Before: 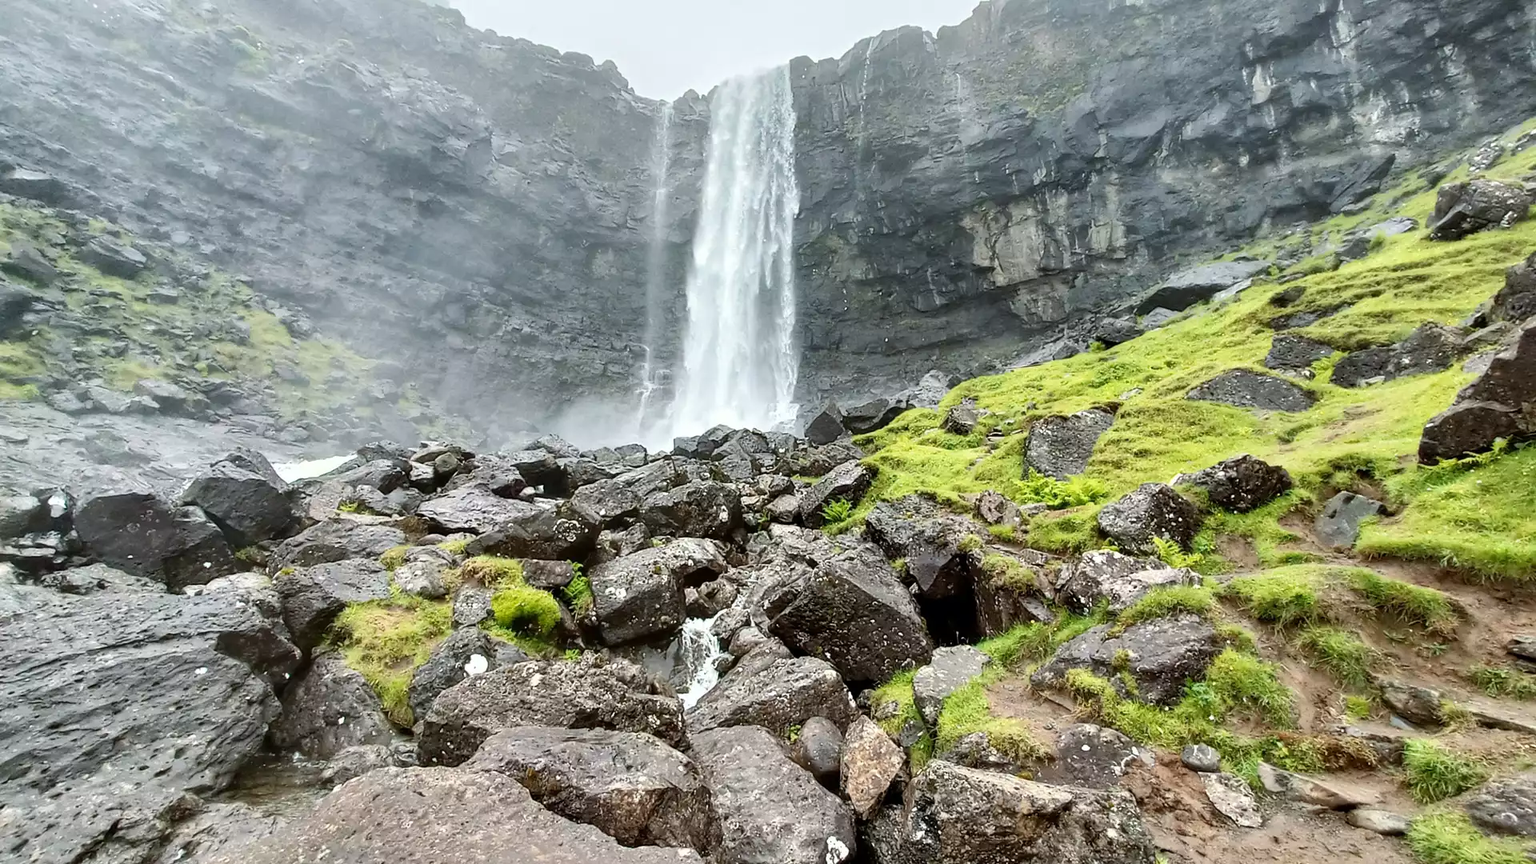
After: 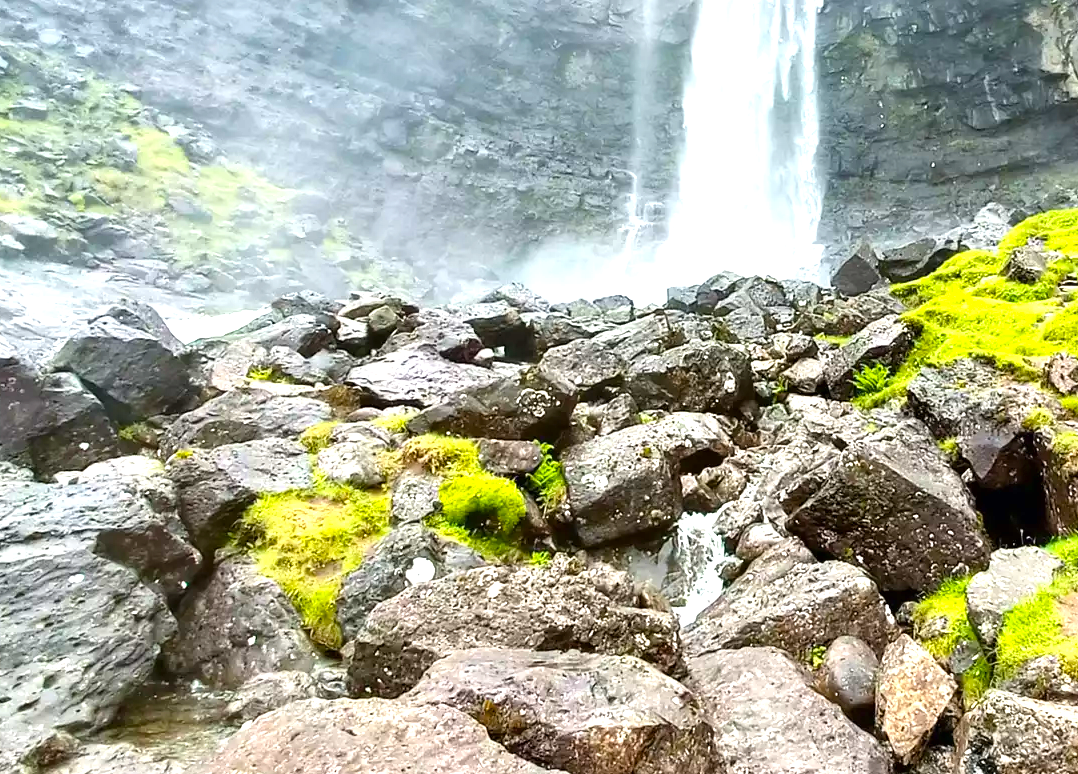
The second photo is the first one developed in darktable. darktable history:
crop: left 9.154%, top 24.134%, right 34.664%, bottom 4.145%
exposure: black level correction 0, exposure 1.001 EV, compensate highlight preservation false
color balance rgb: perceptual saturation grading › global saturation 19.674%, perceptual brilliance grading › global brilliance -1.52%, perceptual brilliance grading › highlights -1.523%, perceptual brilliance grading › mid-tones -0.809%, perceptual brilliance grading › shadows -1.127%, global vibrance 33.318%
